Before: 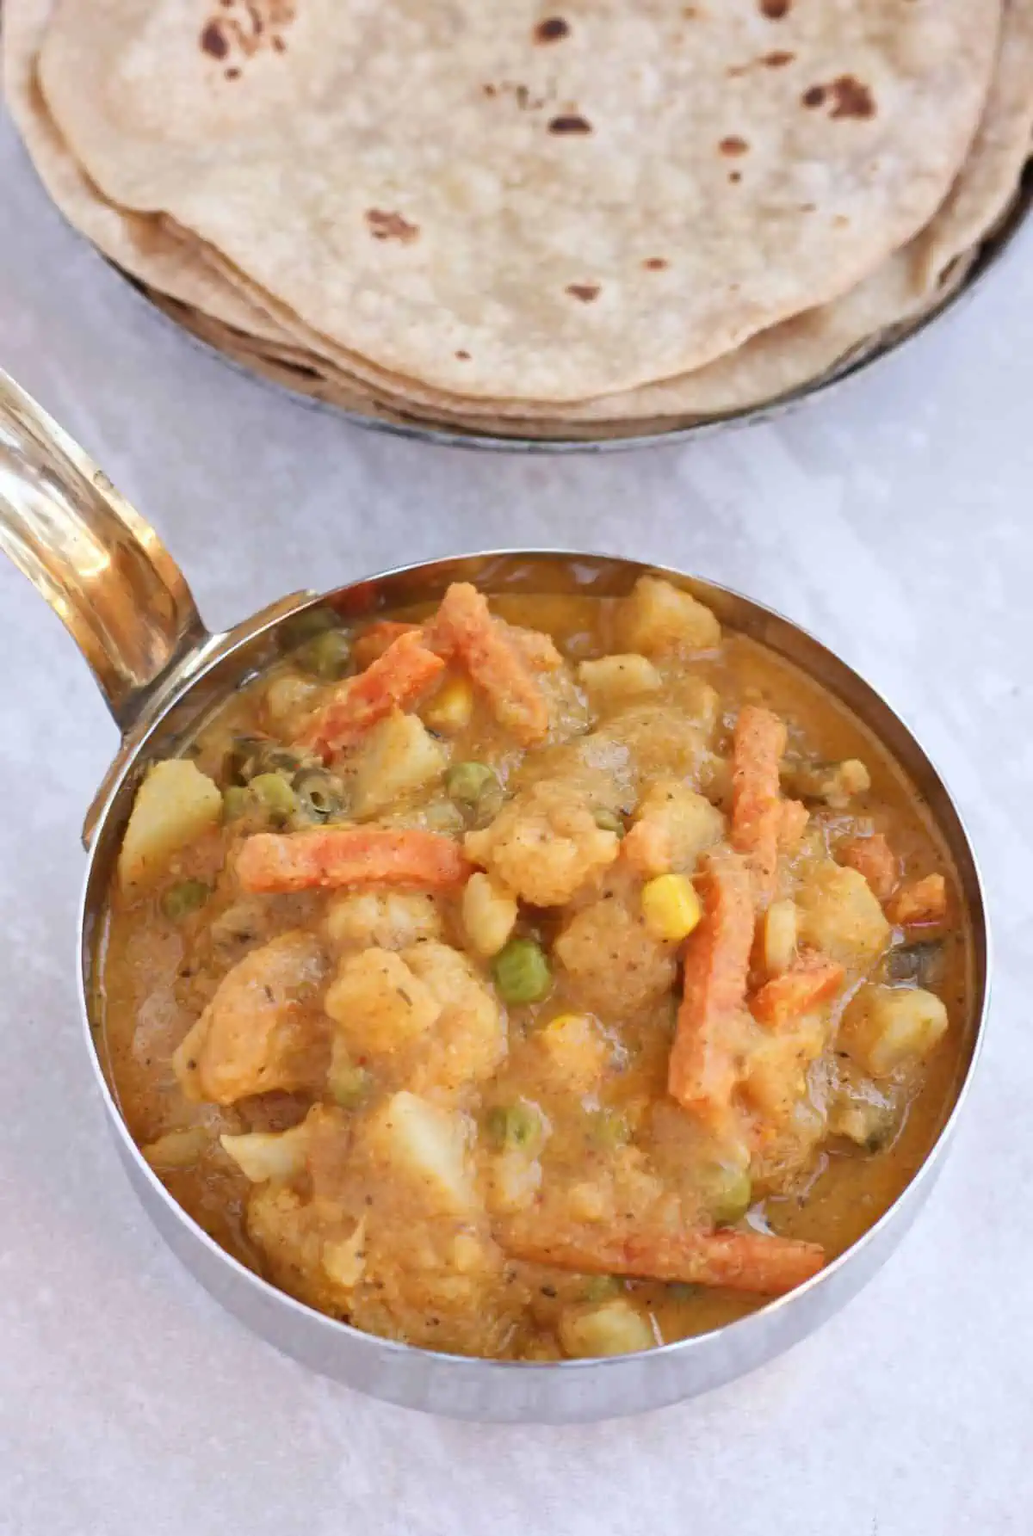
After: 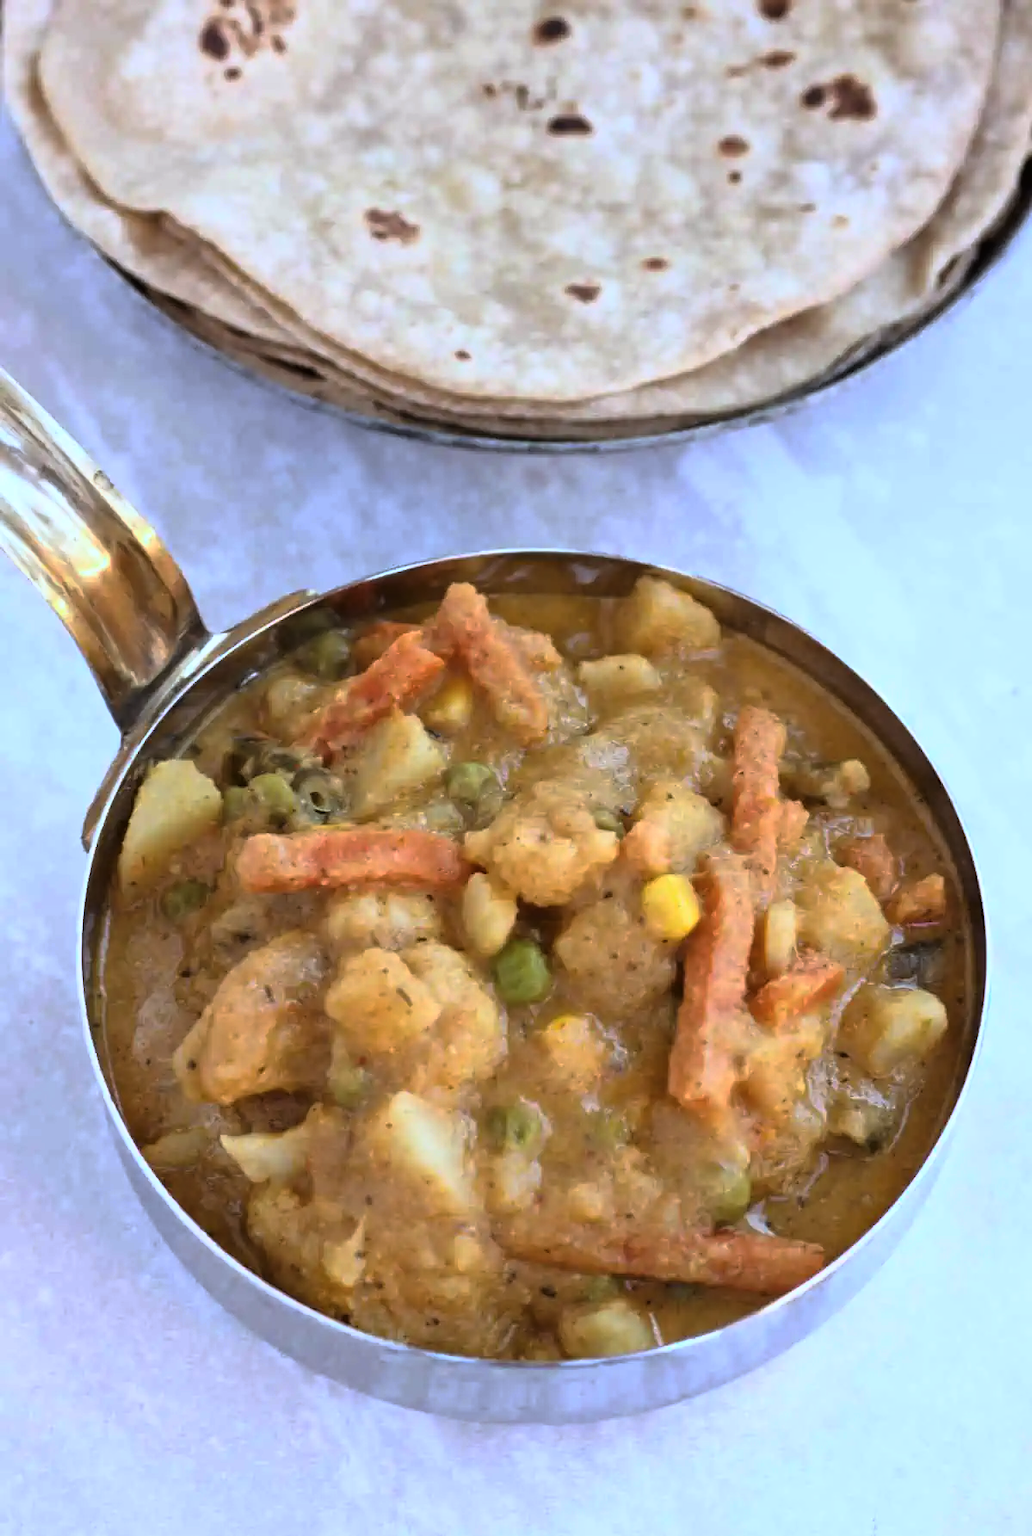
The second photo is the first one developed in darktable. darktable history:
white balance: red 0.924, blue 1.095
tone curve: curves: ch0 [(0.016, 0.011) (0.084, 0.026) (0.469, 0.508) (0.721, 0.862) (1, 1)], color space Lab, linked channels, preserve colors none
base curve: curves: ch0 [(0, 0) (0.595, 0.418) (1, 1)], preserve colors none
